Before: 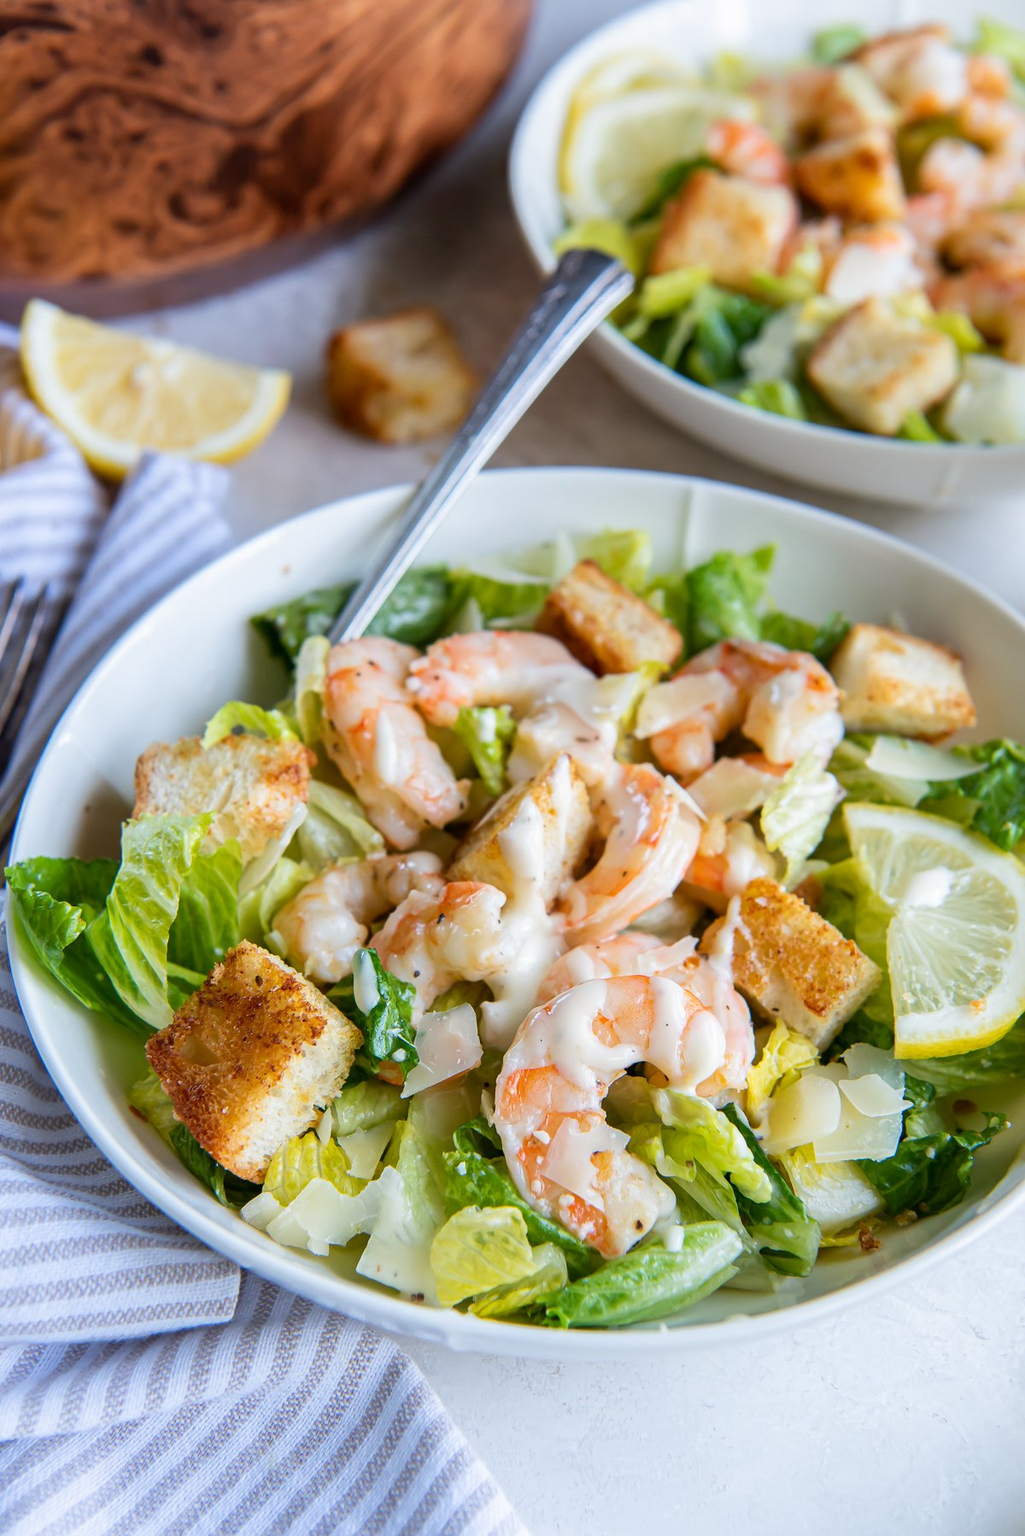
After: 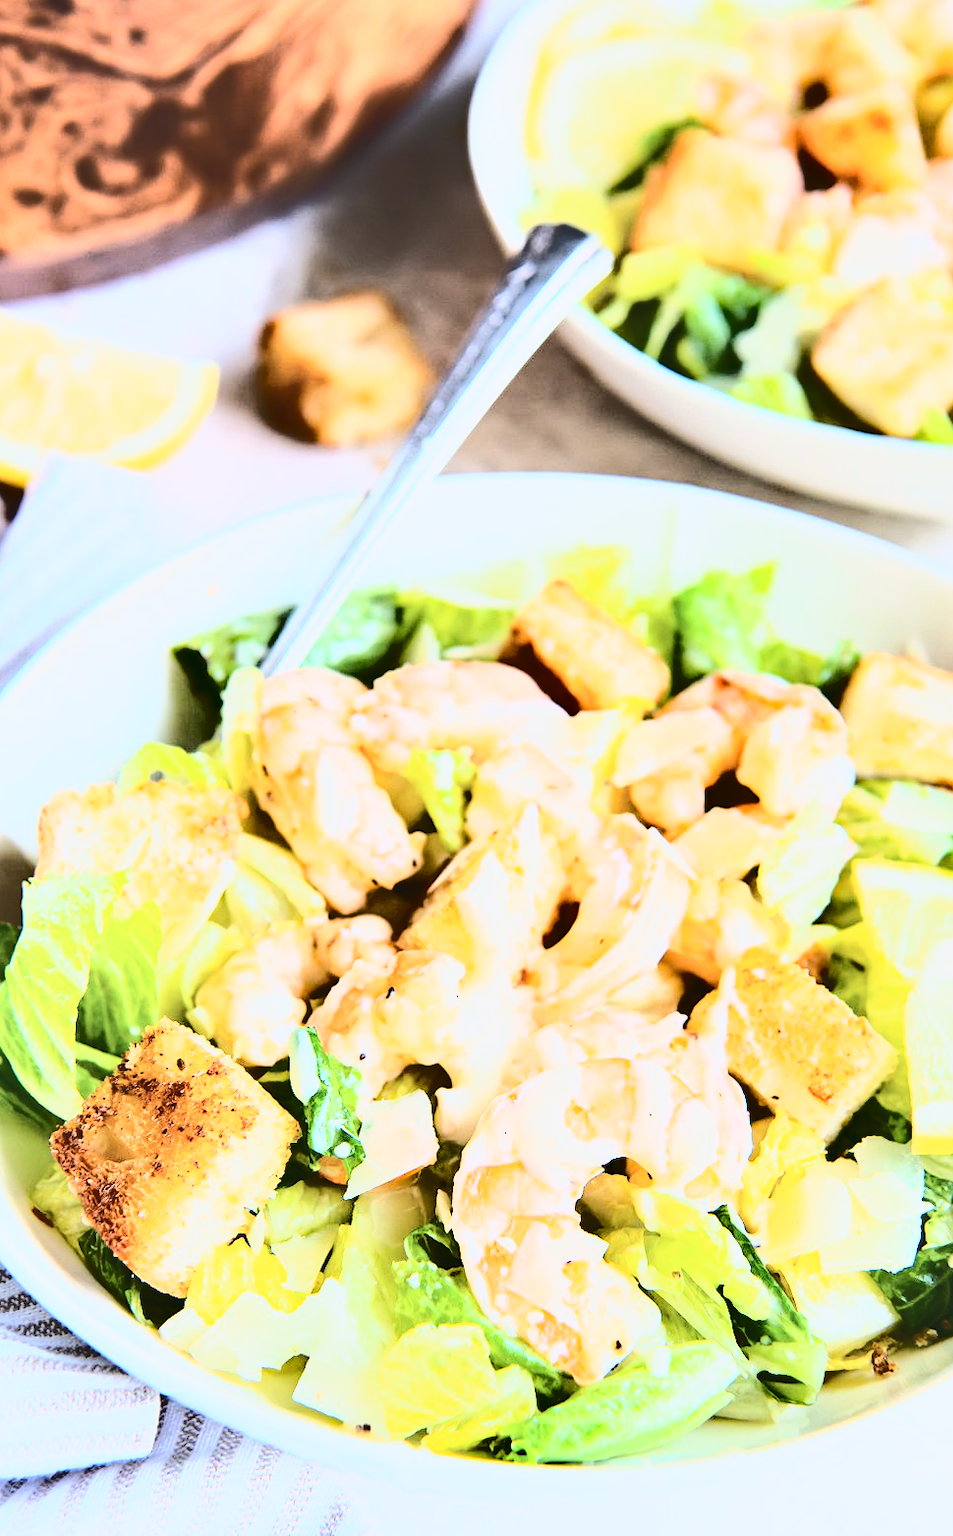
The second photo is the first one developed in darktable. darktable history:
haze removal: compatibility mode true, adaptive false
contrast brightness saturation: contrast -0.043, saturation -0.393
exposure: black level correction 0, exposure 1.096 EV, compensate highlight preservation false
crop: left 9.97%, top 3.624%, right 9.174%, bottom 9.429%
contrast equalizer: y [[0.609, 0.611, 0.615, 0.613, 0.607, 0.603], [0.504, 0.498, 0.496, 0.499, 0.506, 0.516], [0 ×6], [0 ×6], [0 ×6]], mix -0.294
shadows and highlights: low approximation 0.01, soften with gaussian
base curve: curves: ch0 [(0, 0.015) (0.085, 0.116) (0.134, 0.298) (0.19, 0.545) (0.296, 0.764) (0.599, 0.982) (1, 1)]
